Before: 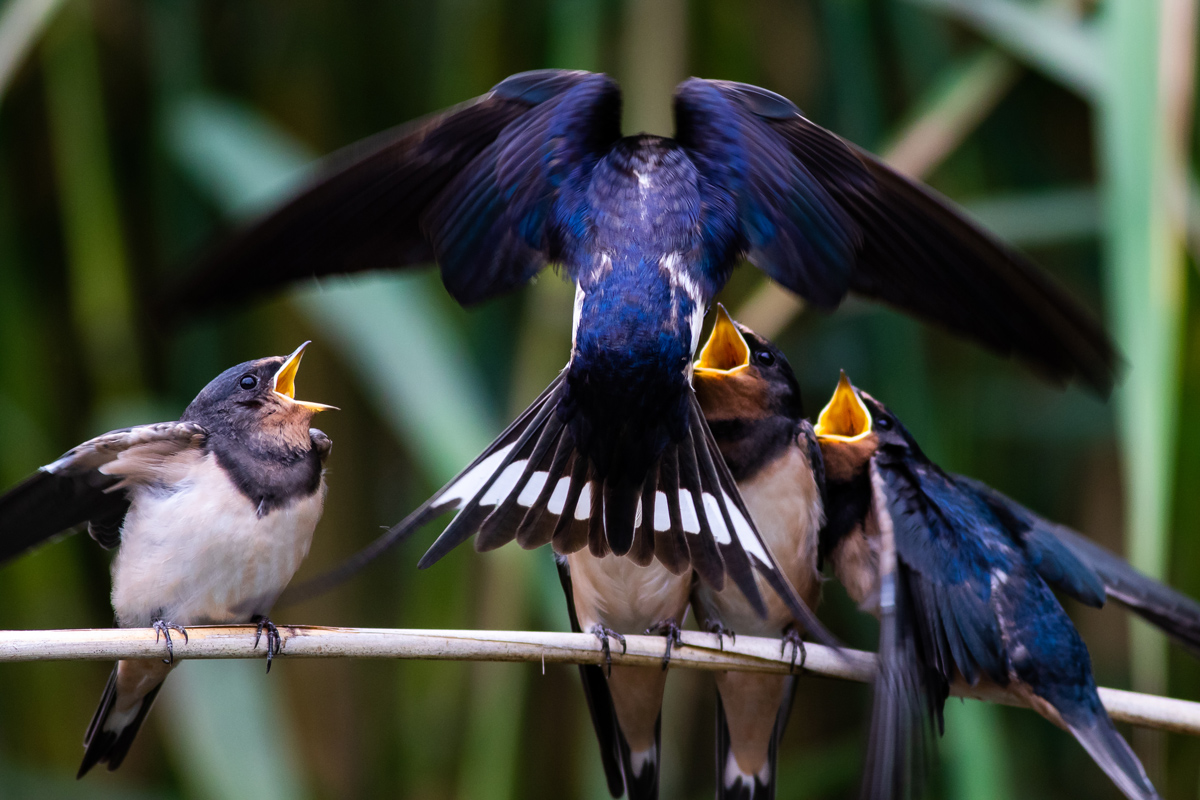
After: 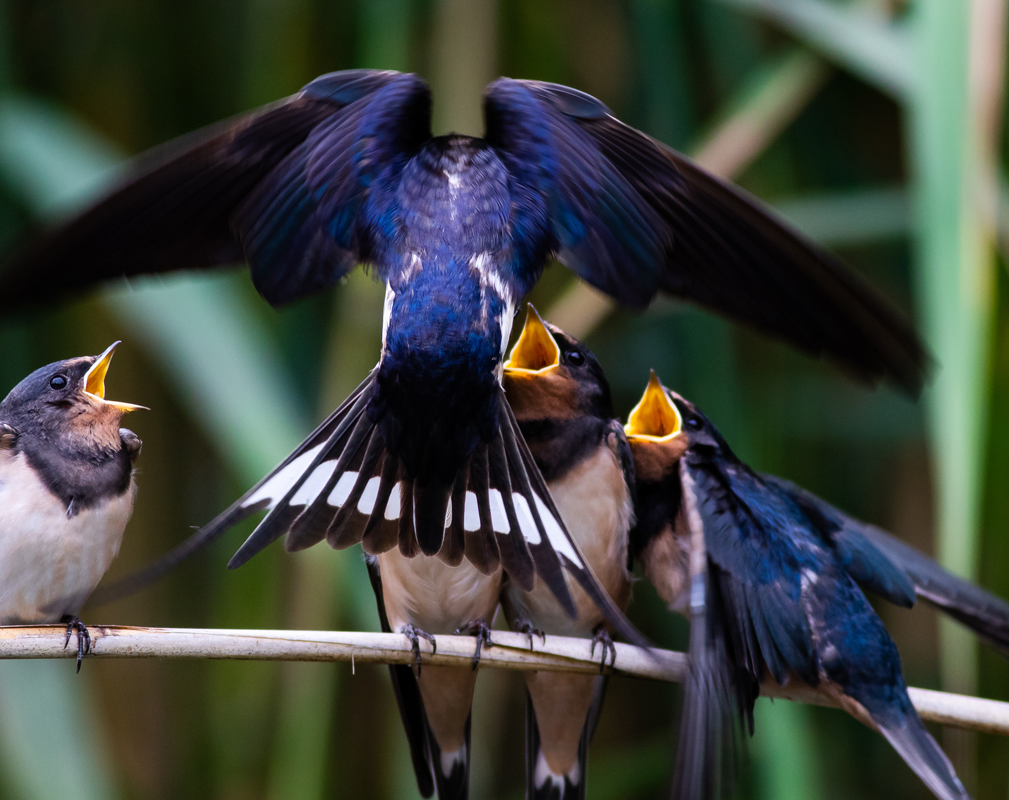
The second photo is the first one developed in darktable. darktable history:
crop: left 15.879%
